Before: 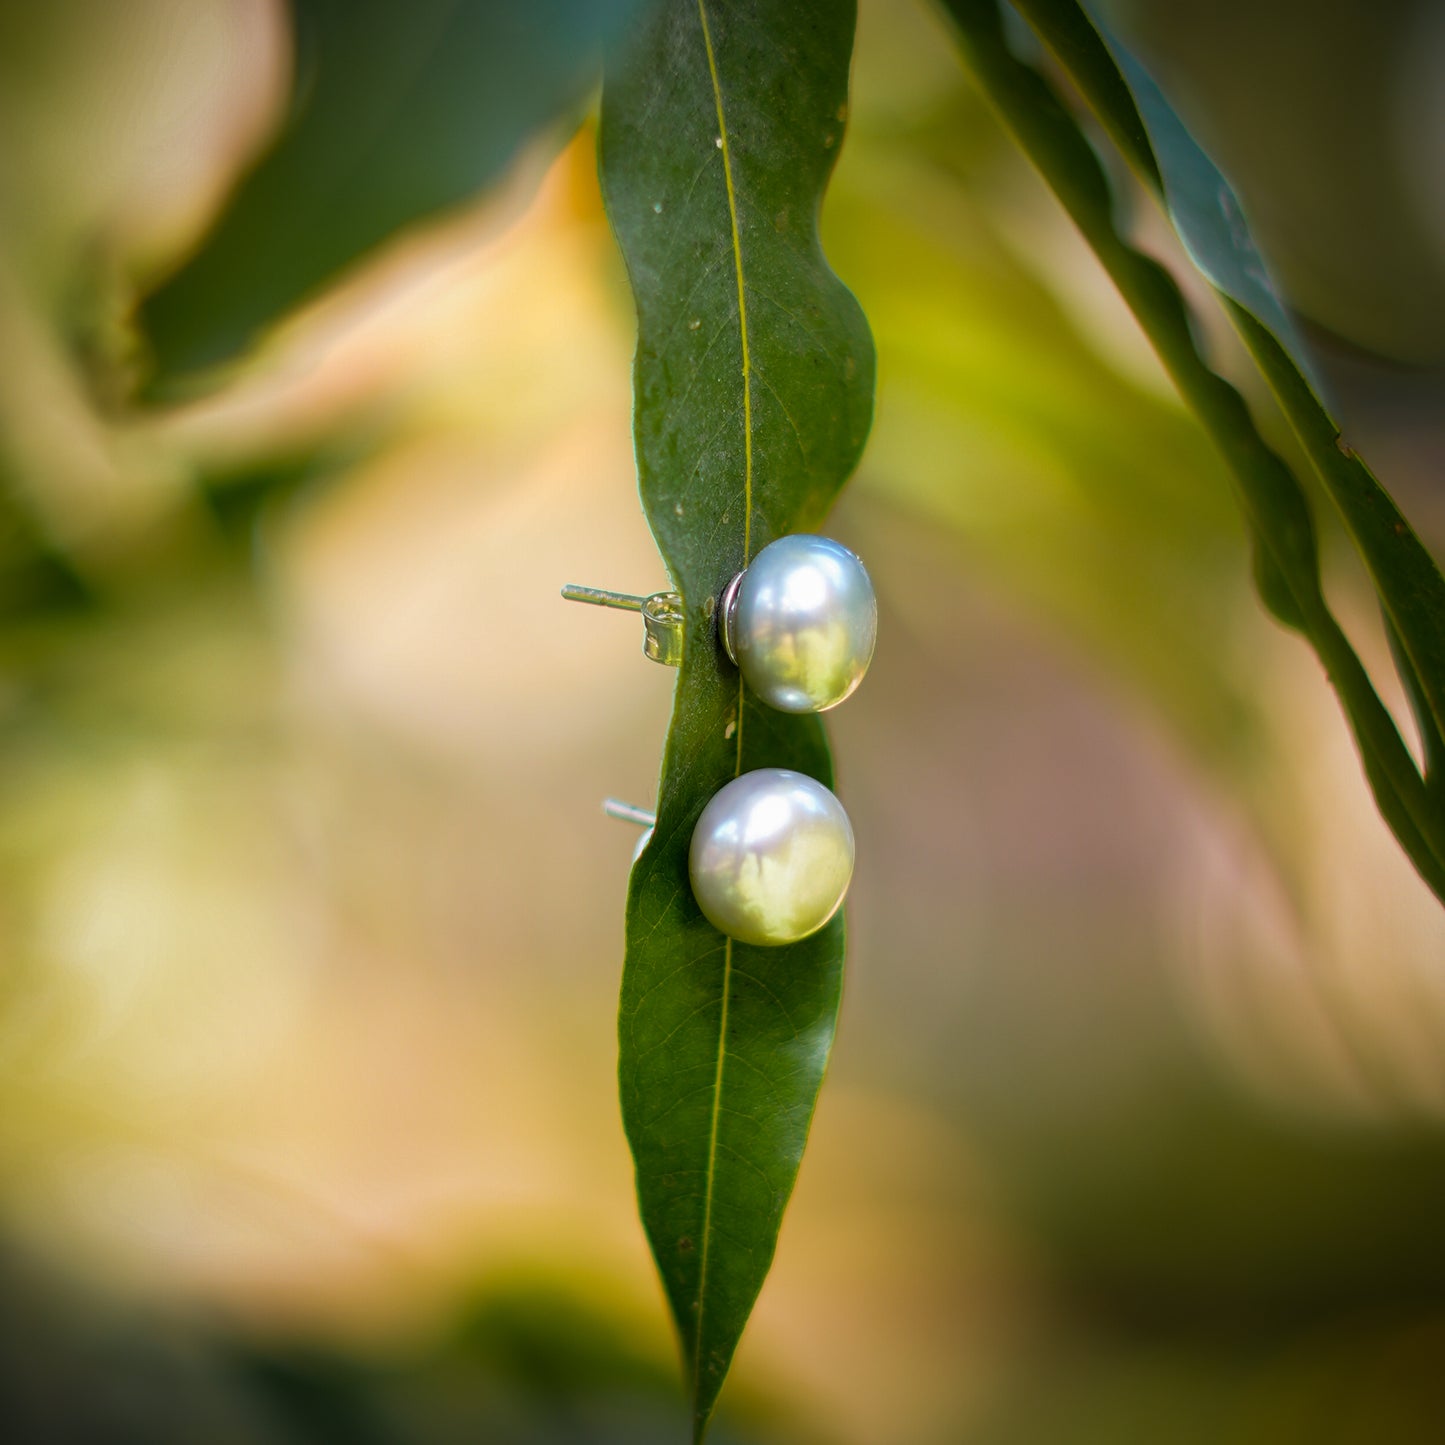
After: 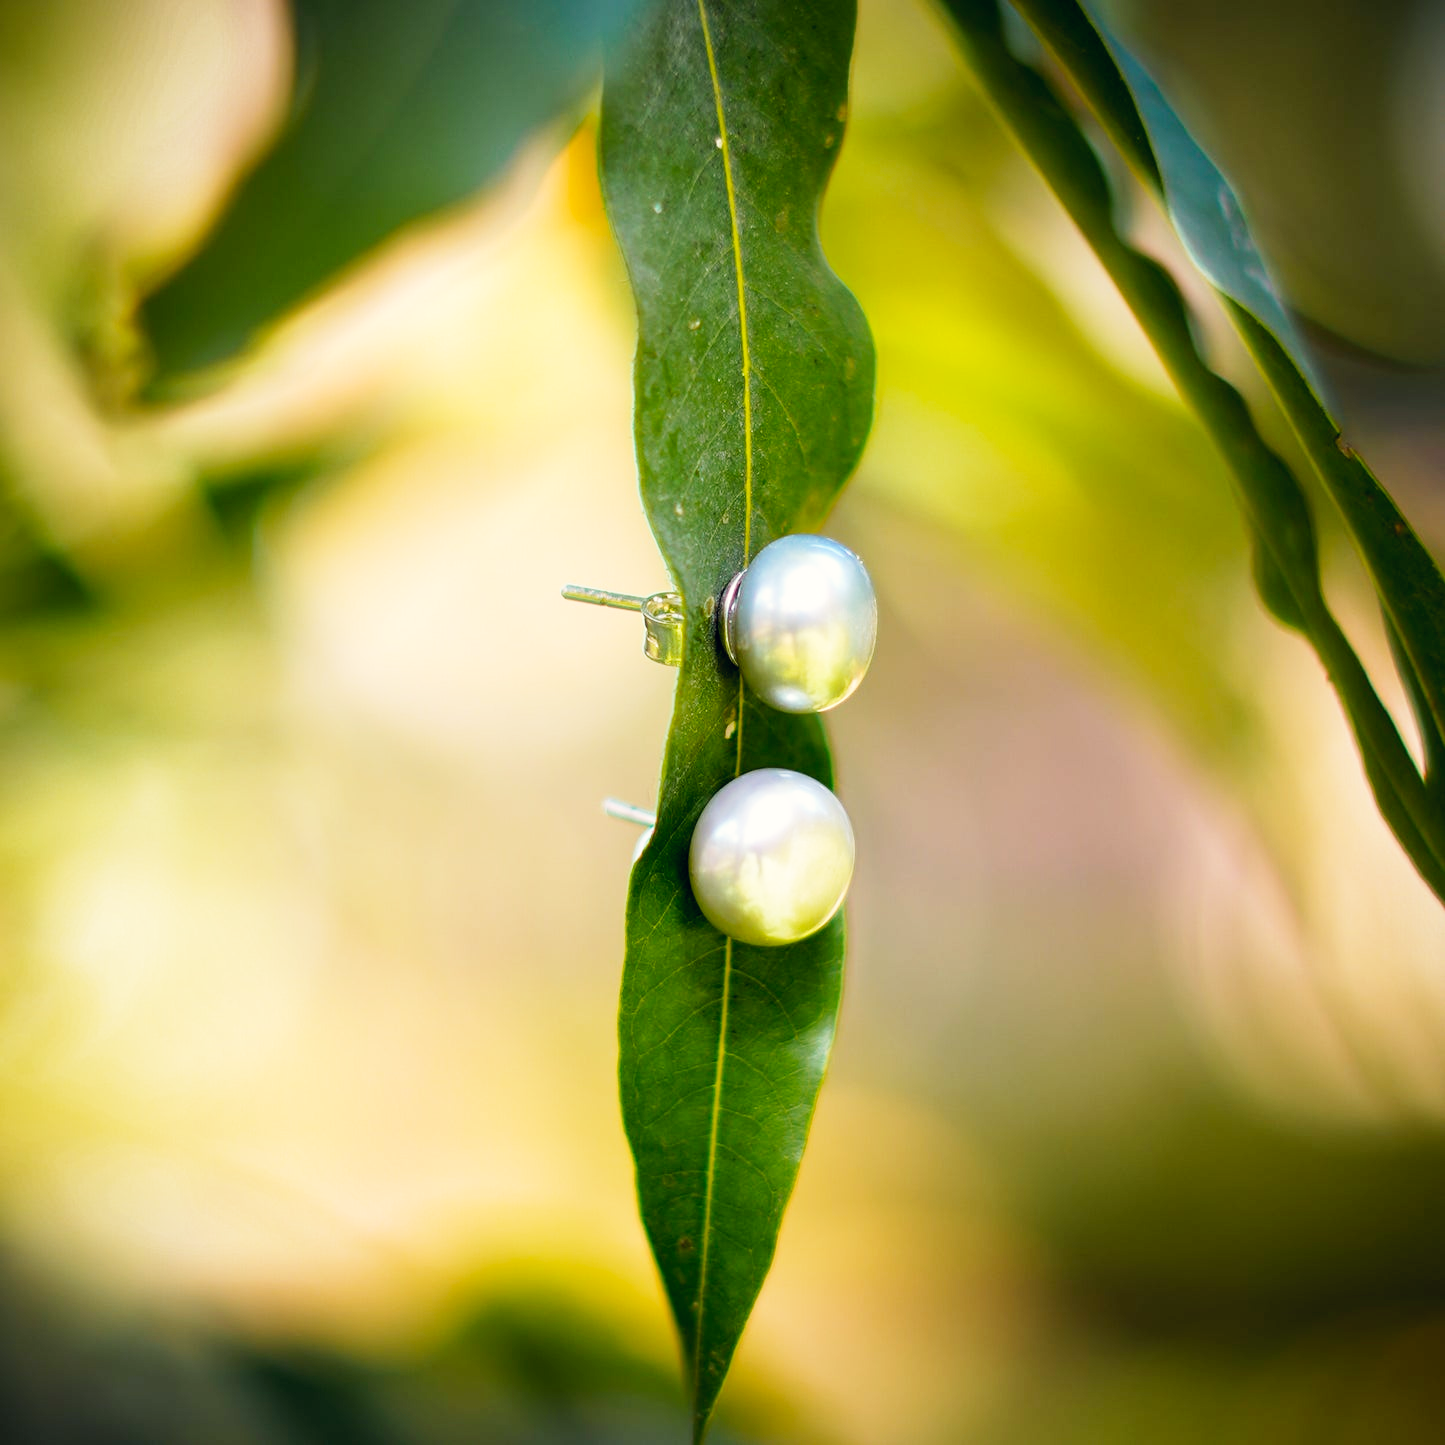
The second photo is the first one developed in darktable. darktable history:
base curve: curves: ch0 [(0, 0) (0.005, 0.002) (0.15, 0.3) (0.4, 0.7) (0.75, 0.95) (1, 1)], preserve colors none
color correction: highlights a* 0.207, highlights b* 2.7, shadows a* -0.874, shadows b* -4.78
